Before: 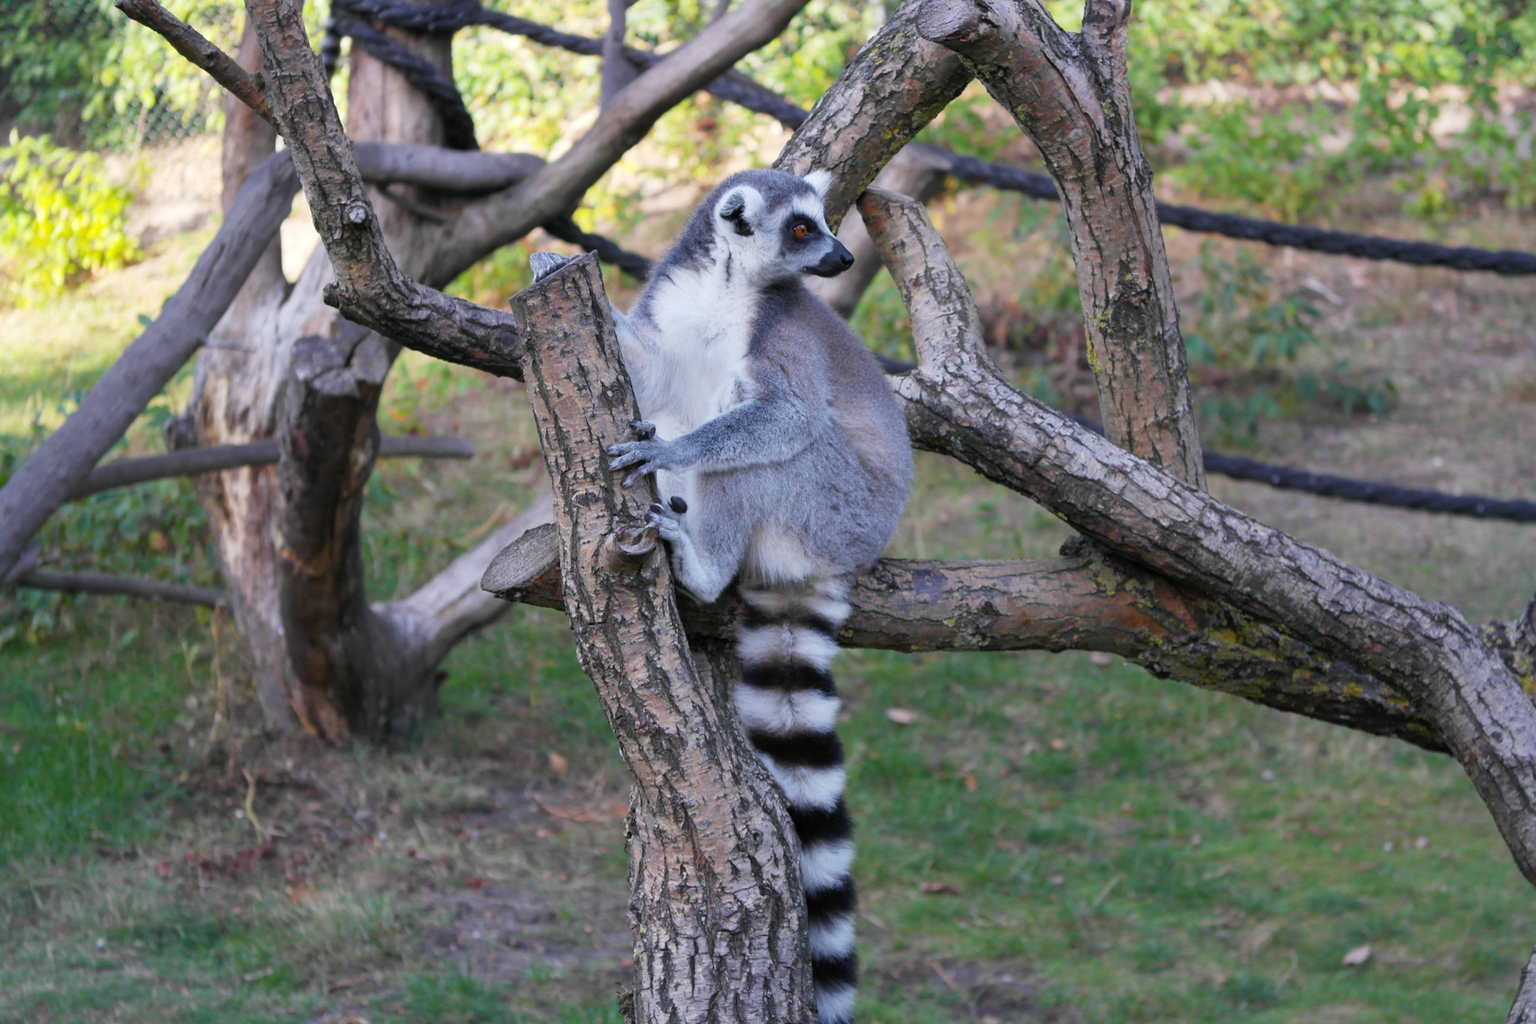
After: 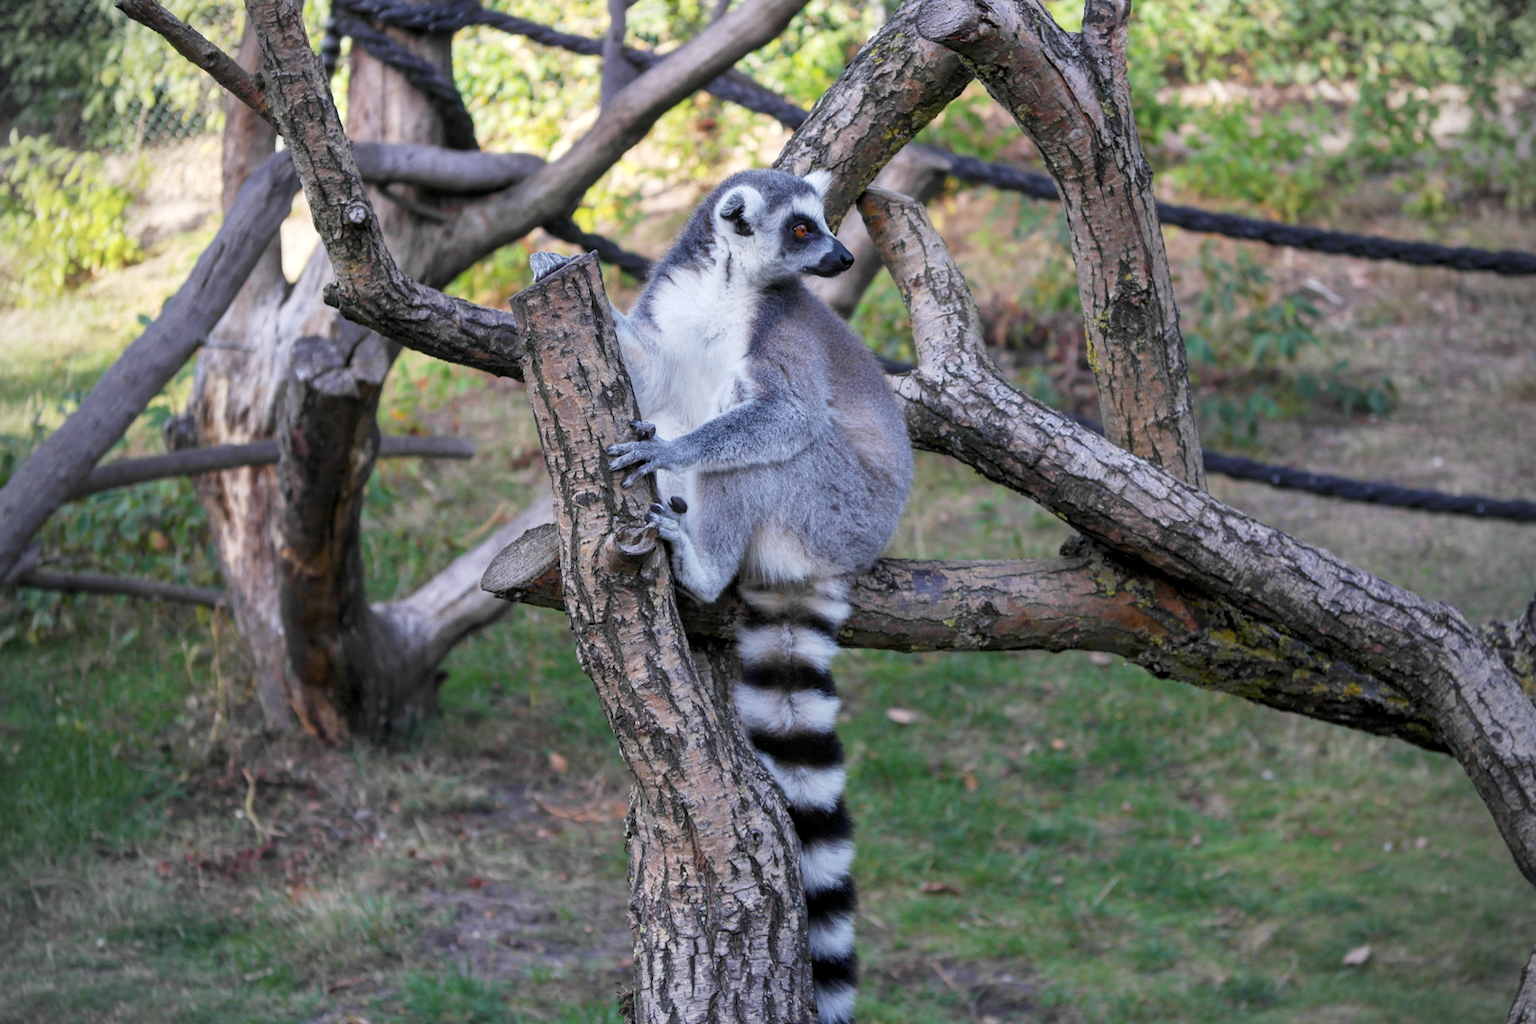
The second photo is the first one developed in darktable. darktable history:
local contrast: on, module defaults
vignetting: saturation -0.649
